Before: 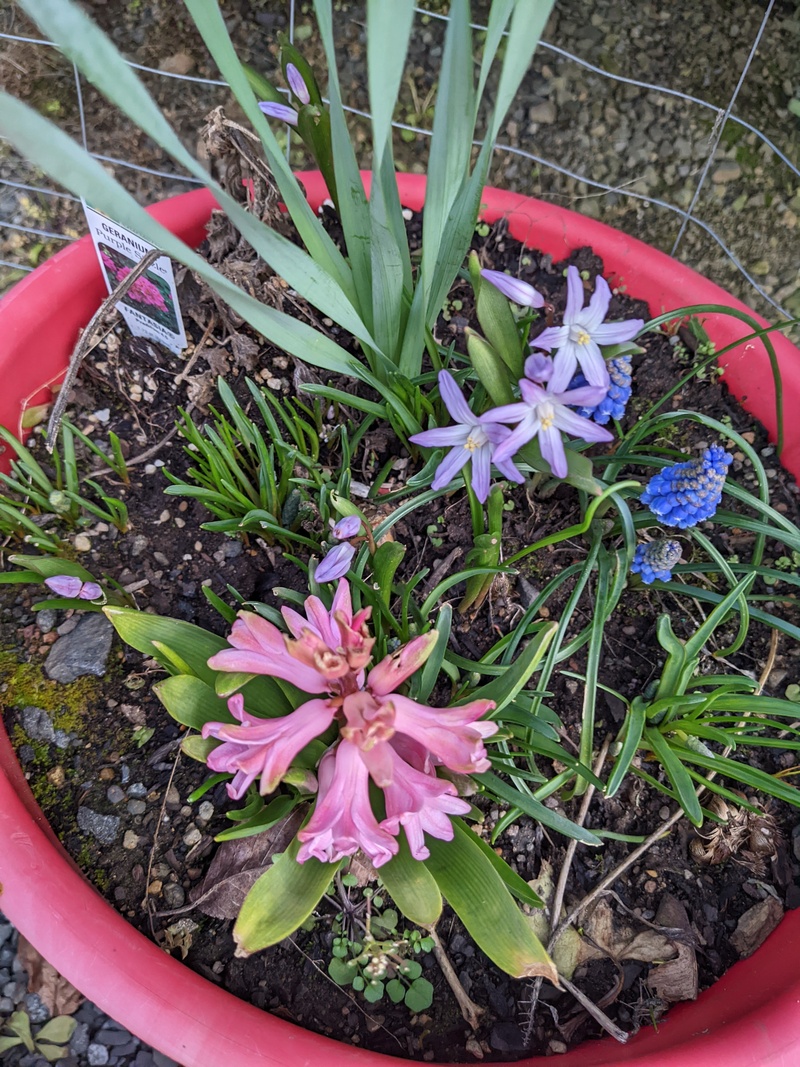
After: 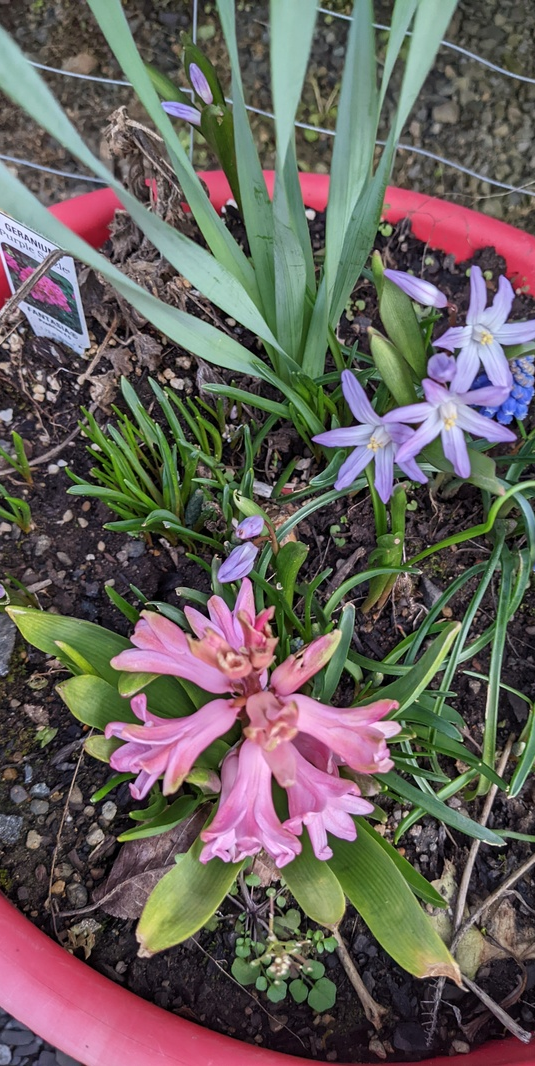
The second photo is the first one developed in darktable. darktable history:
crop and rotate: left 12.326%, right 20.693%
